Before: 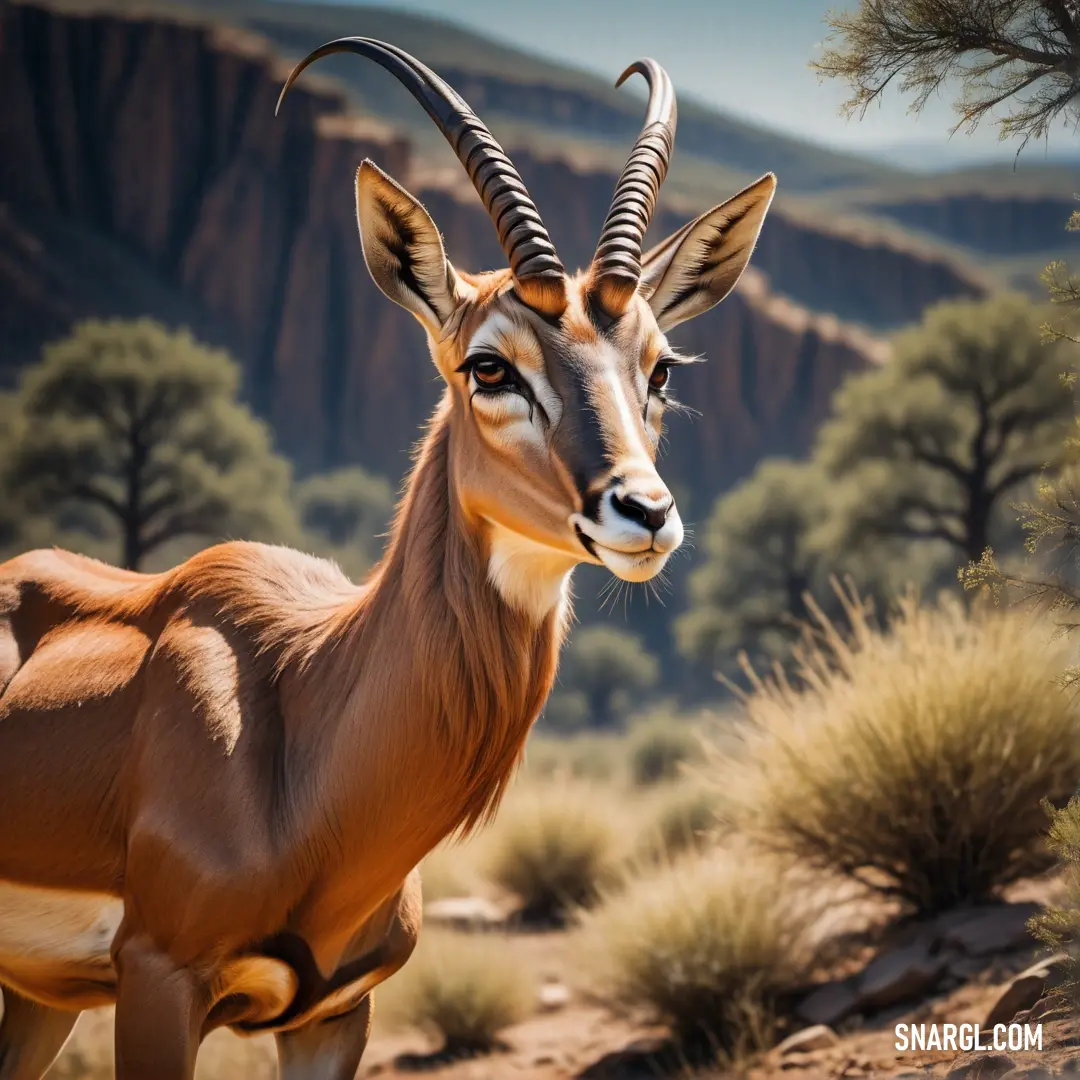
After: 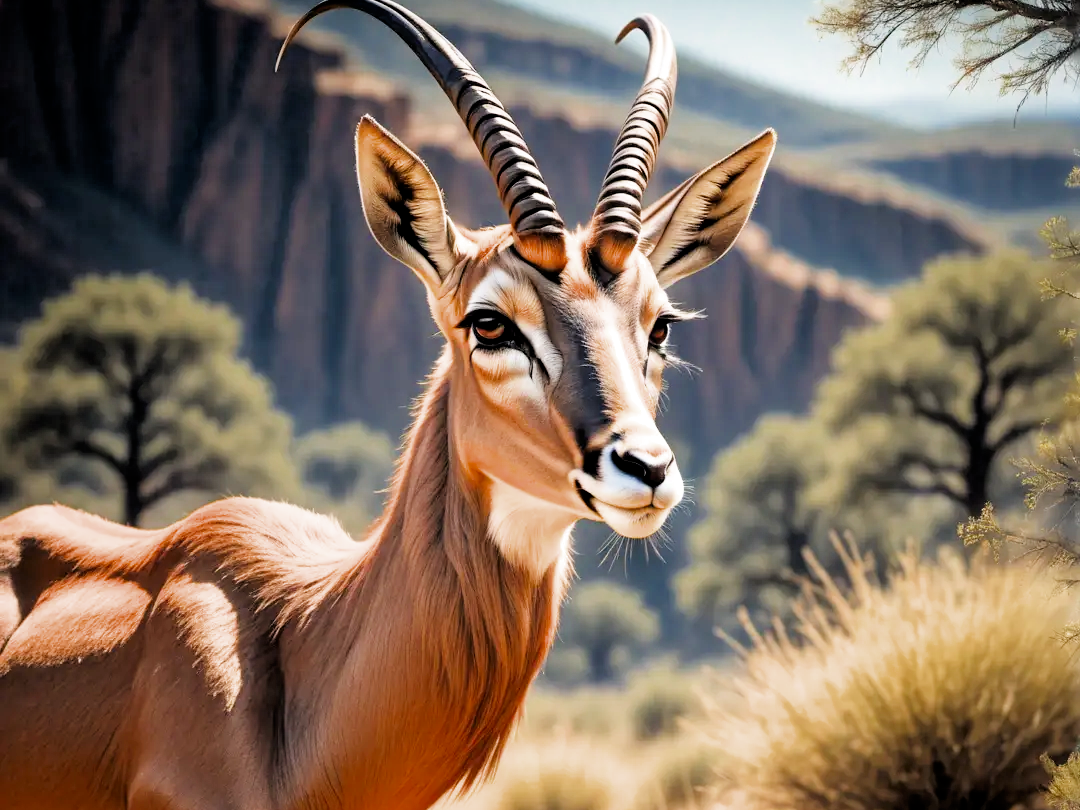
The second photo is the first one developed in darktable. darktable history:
color zones: curves: ch0 [(0, 0.425) (0.143, 0.422) (0.286, 0.42) (0.429, 0.419) (0.571, 0.419) (0.714, 0.42) (0.857, 0.422) (1, 0.425)]
filmic rgb: black relative exposure -3.84 EV, white relative exposure 3.48 EV, hardness 2.6, contrast 1.104
contrast brightness saturation: contrast 0.035, brightness -0.043
crop: top 4.075%, bottom 20.879%
exposure: black level correction 0, exposure 1.199 EV, compensate highlight preservation false
